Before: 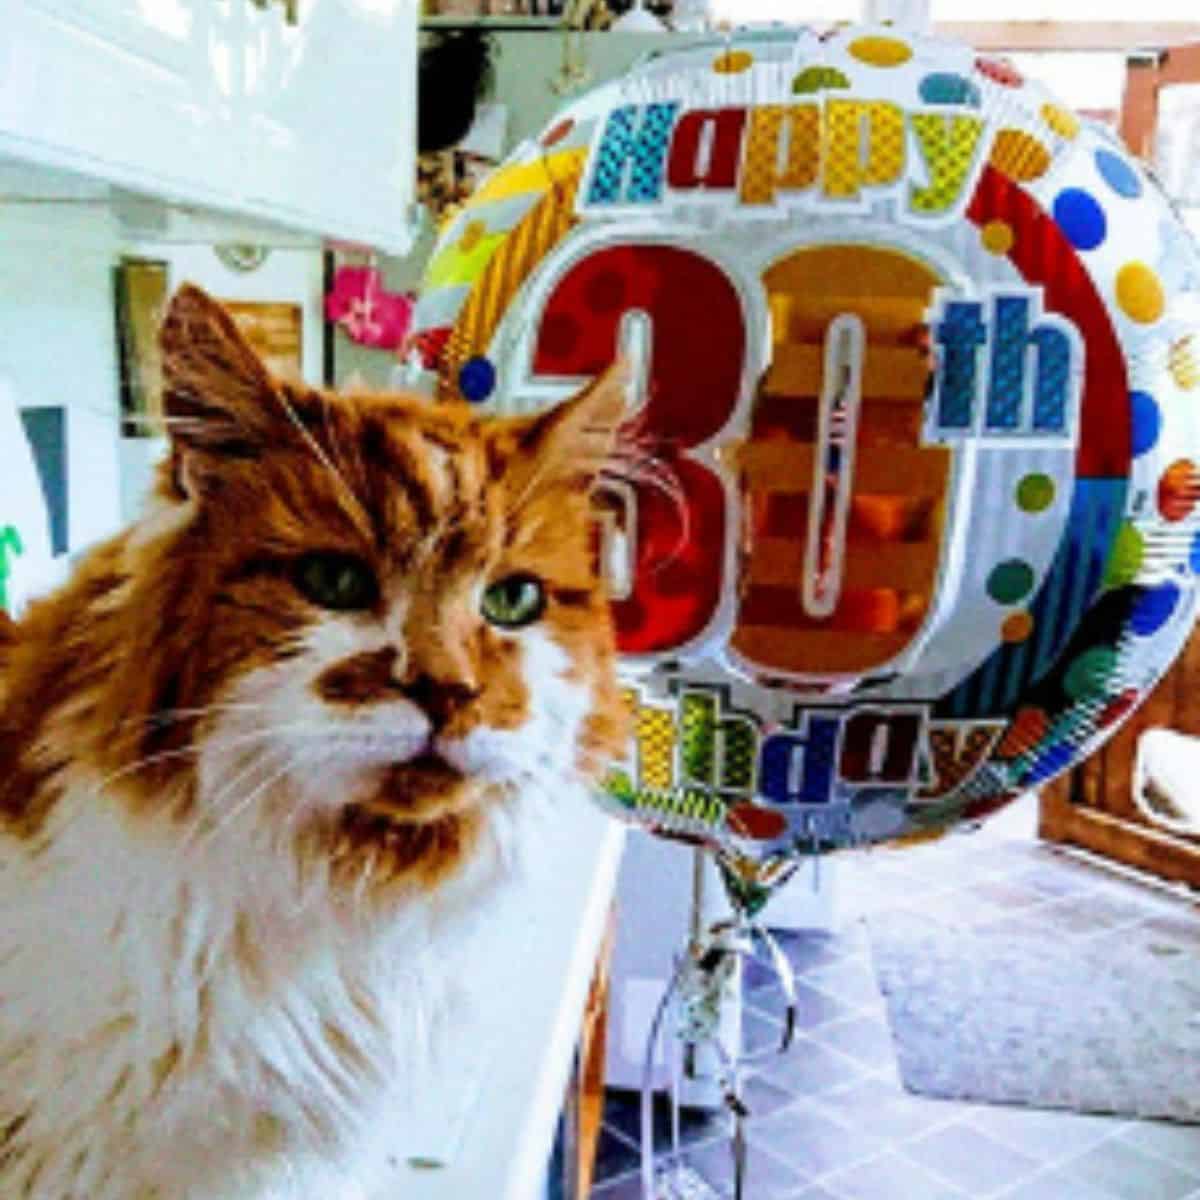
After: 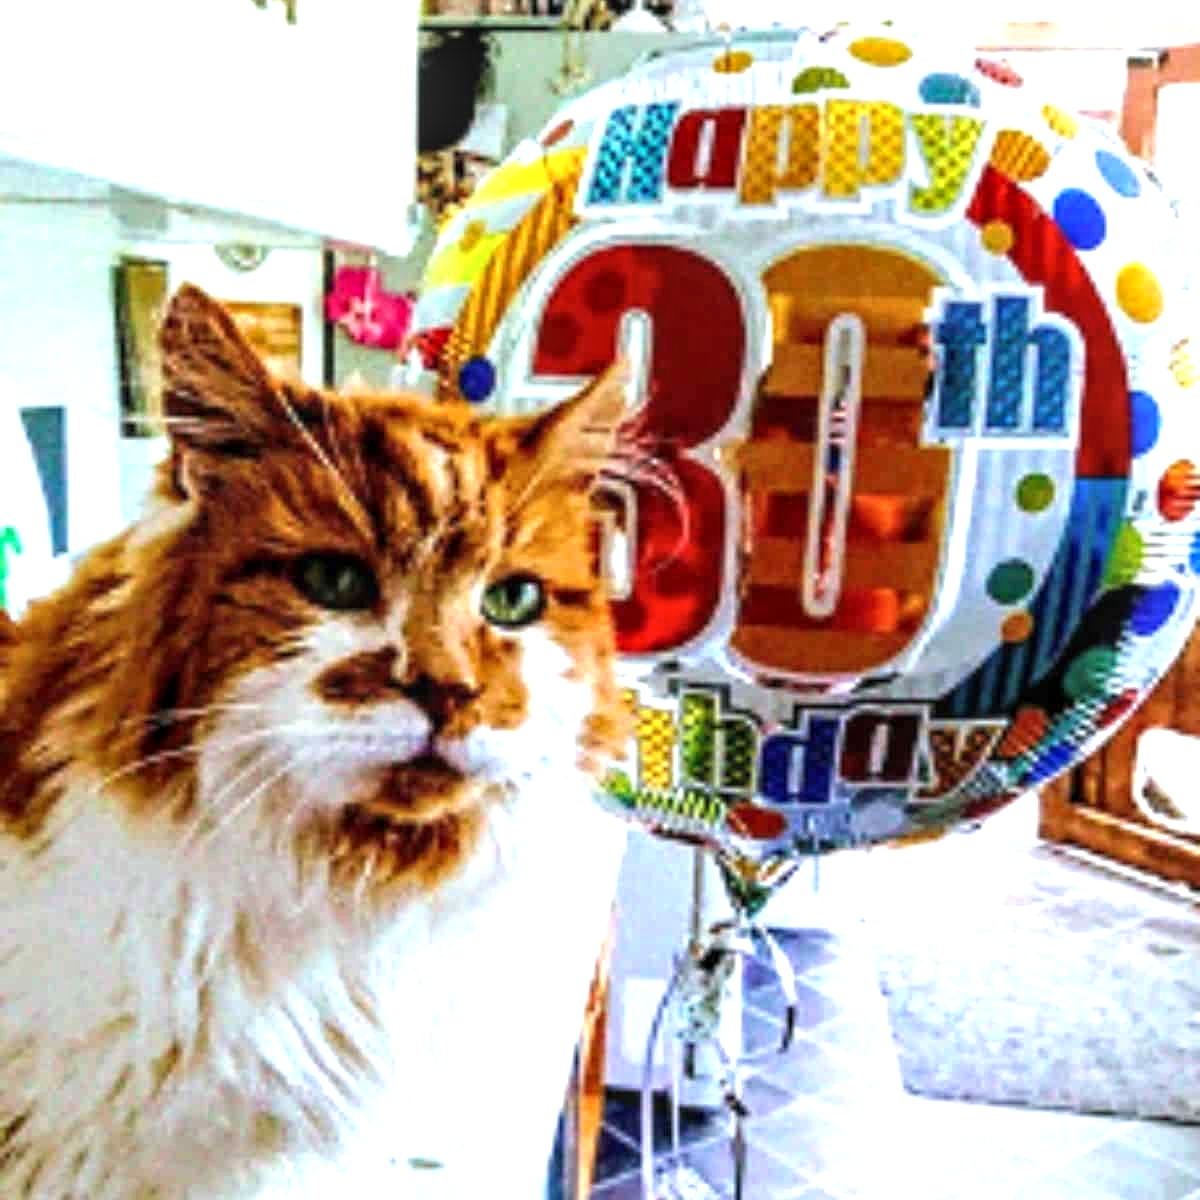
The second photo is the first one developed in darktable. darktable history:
local contrast: detail 130%
exposure: black level correction 0, exposure 0.704 EV, compensate highlight preservation false
